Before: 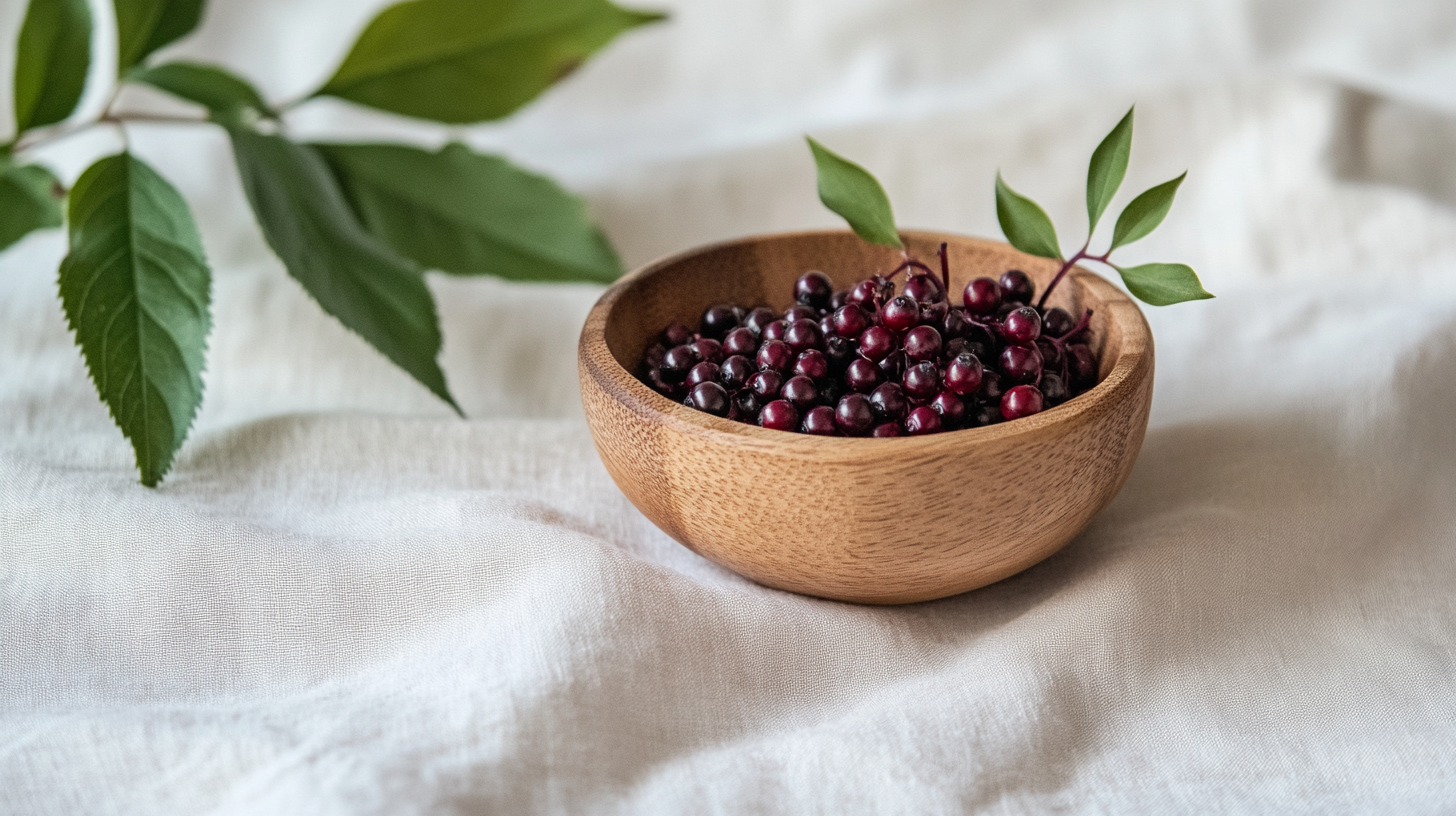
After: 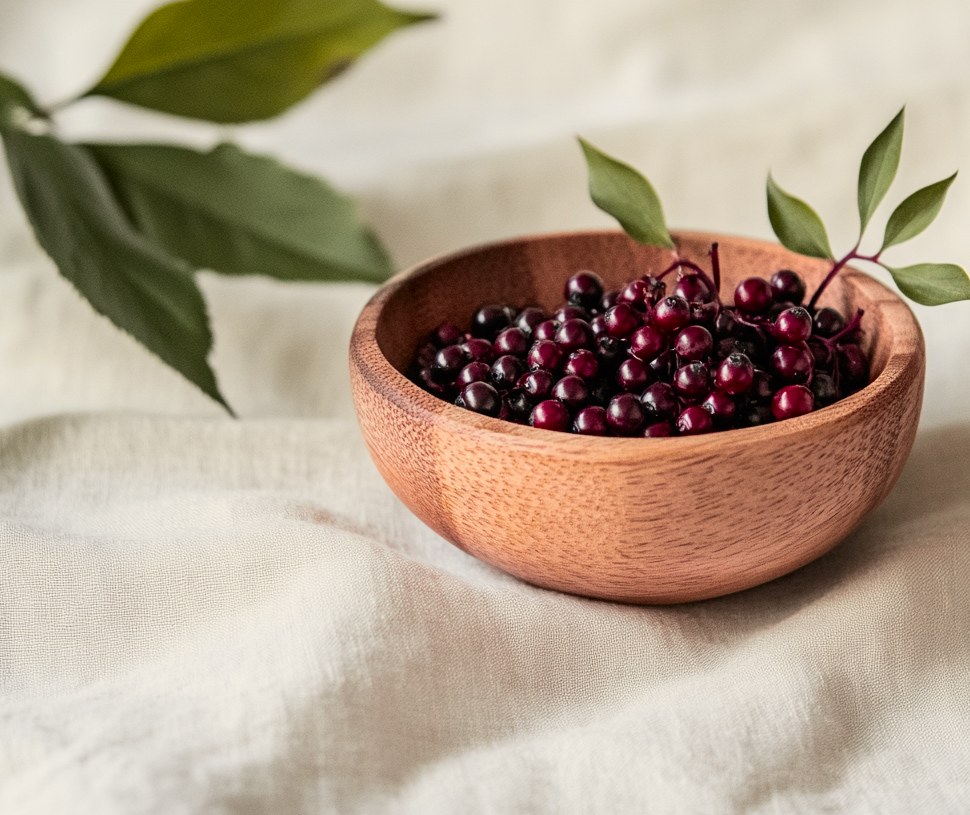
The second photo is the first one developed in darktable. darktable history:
crop and rotate: left 15.754%, right 17.579%
tone curve: curves: ch0 [(0, 0) (0.087, 0.054) (0.281, 0.245) (0.506, 0.526) (0.8, 0.824) (0.994, 0.955)]; ch1 [(0, 0) (0.27, 0.195) (0.406, 0.435) (0.452, 0.474) (0.495, 0.5) (0.514, 0.508) (0.563, 0.584) (0.654, 0.689) (1, 1)]; ch2 [(0, 0) (0.269, 0.299) (0.459, 0.441) (0.498, 0.499) (0.523, 0.52) (0.551, 0.549) (0.633, 0.625) (0.659, 0.681) (0.718, 0.764) (1, 1)], color space Lab, independent channels, preserve colors none
white balance: red 1.045, blue 0.932
